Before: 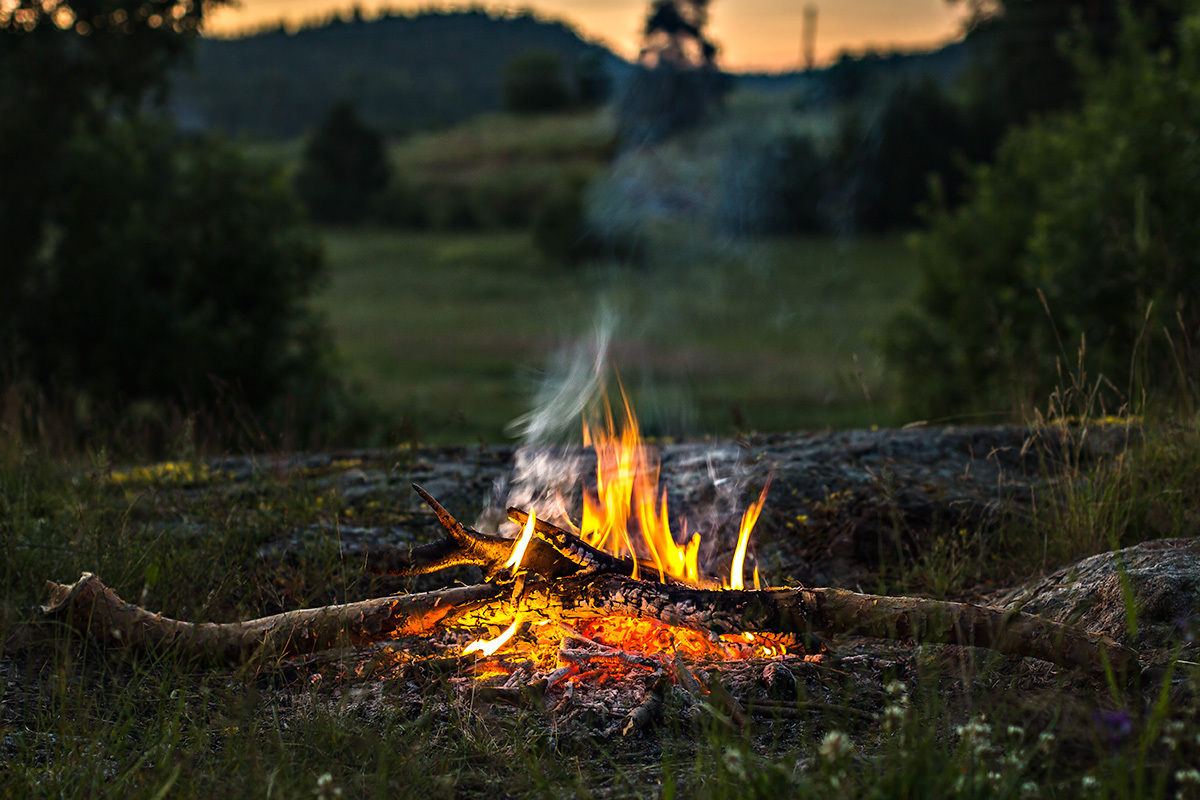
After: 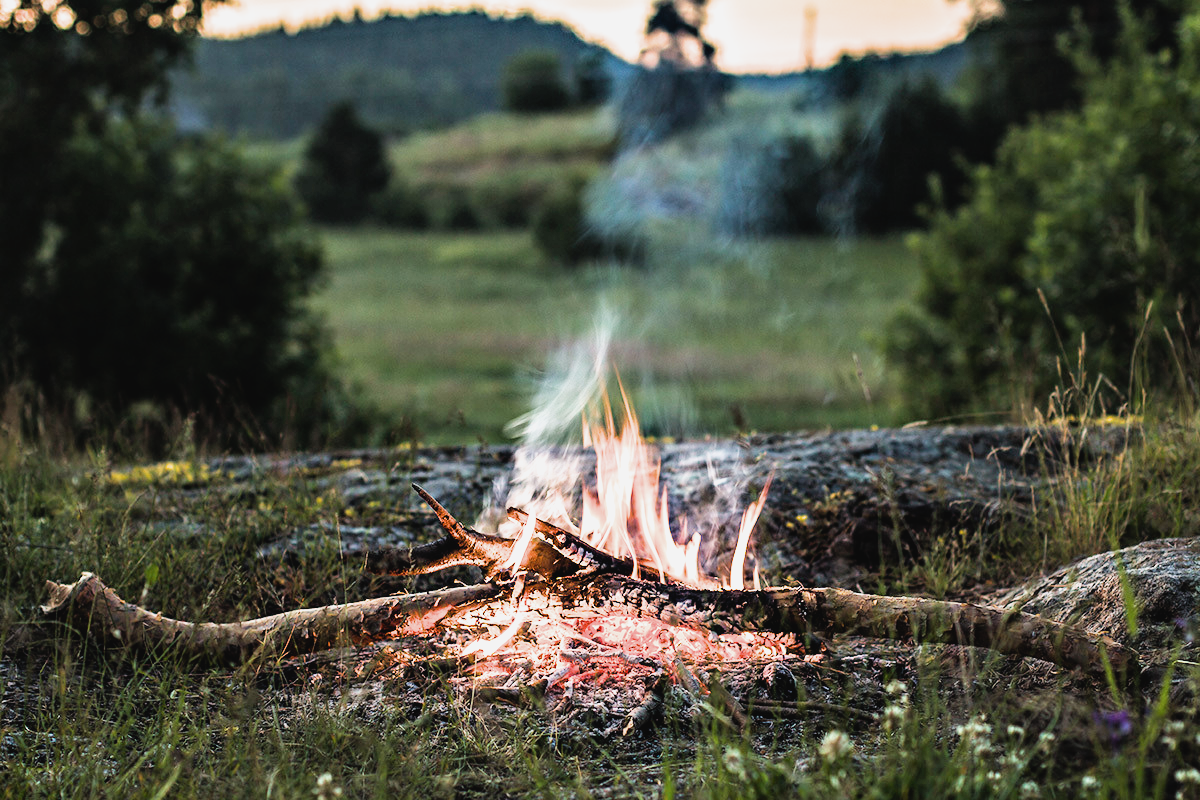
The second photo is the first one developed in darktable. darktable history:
exposure: exposure 2.2 EV, compensate highlight preservation false
filmic rgb: black relative exposure -5.11 EV, white relative exposure 3.98 EV, hardness 2.89, contrast 1.183, highlights saturation mix -28.85%
contrast brightness saturation: contrast -0.076, brightness -0.038, saturation -0.111
